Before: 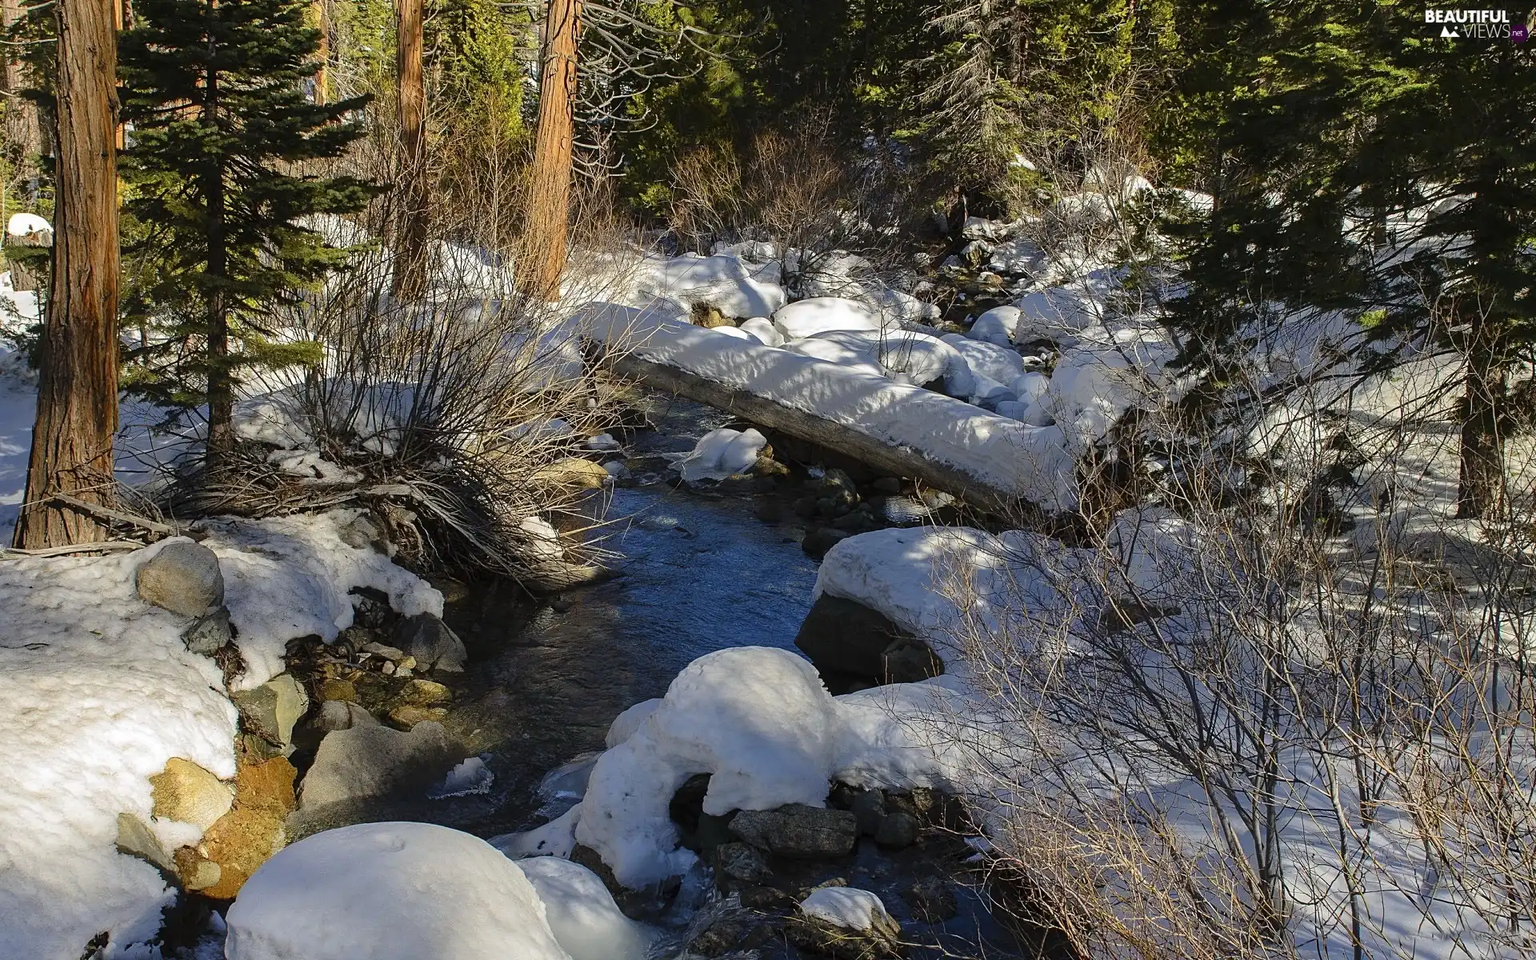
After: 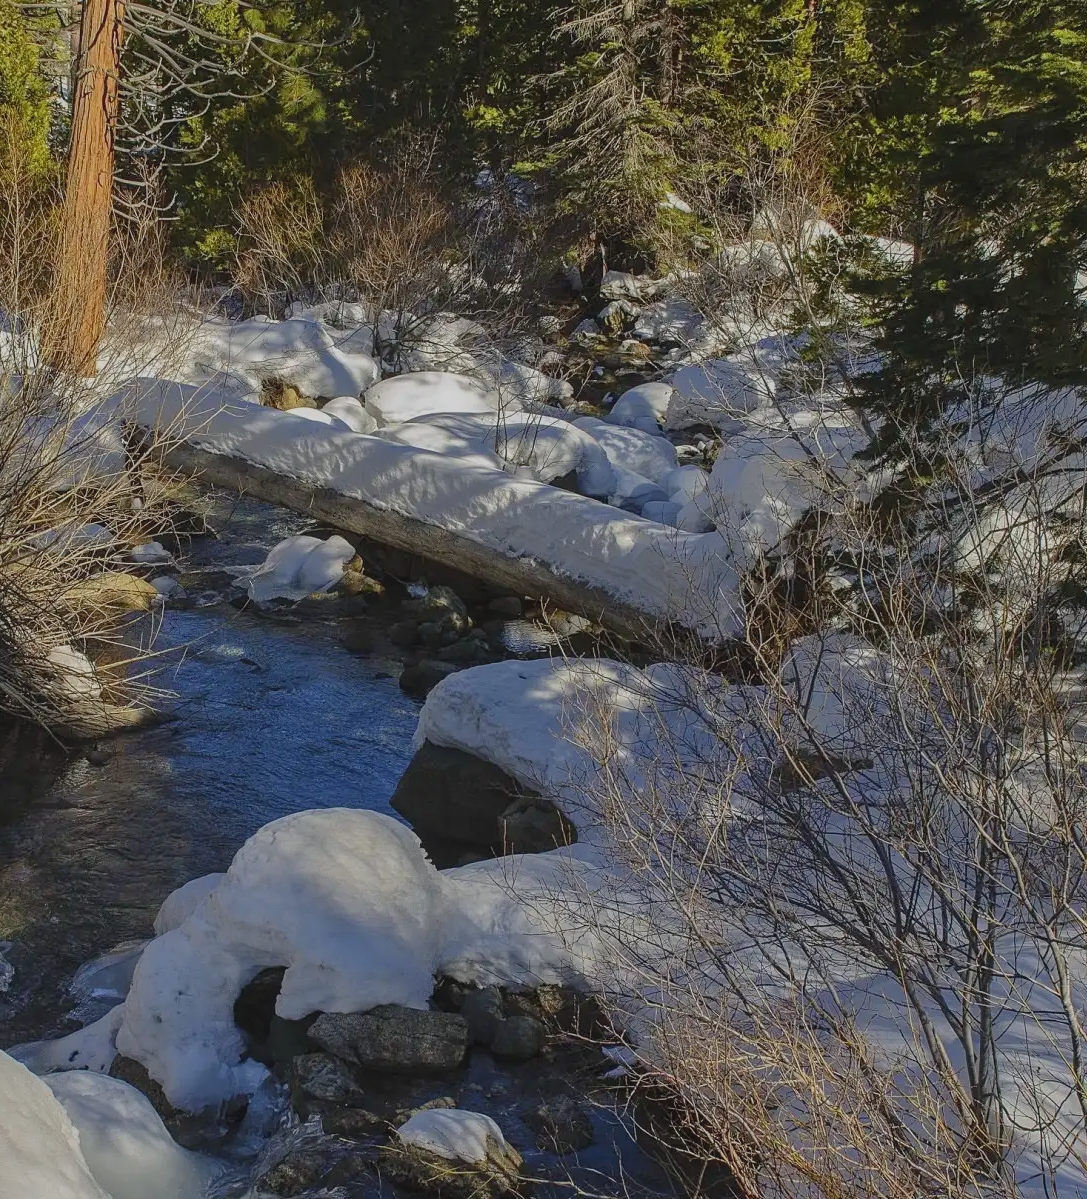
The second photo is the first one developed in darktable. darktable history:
crop: left 31.458%, top 0%, right 11.876%
local contrast: highlights 48%, shadows 0%, detail 100%
tone equalizer: -8 EV 0.25 EV, -7 EV 0.417 EV, -6 EV 0.417 EV, -5 EV 0.25 EV, -3 EV -0.25 EV, -2 EV -0.417 EV, -1 EV -0.417 EV, +0 EV -0.25 EV, edges refinement/feathering 500, mask exposure compensation -1.57 EV, preserve details guided filter
